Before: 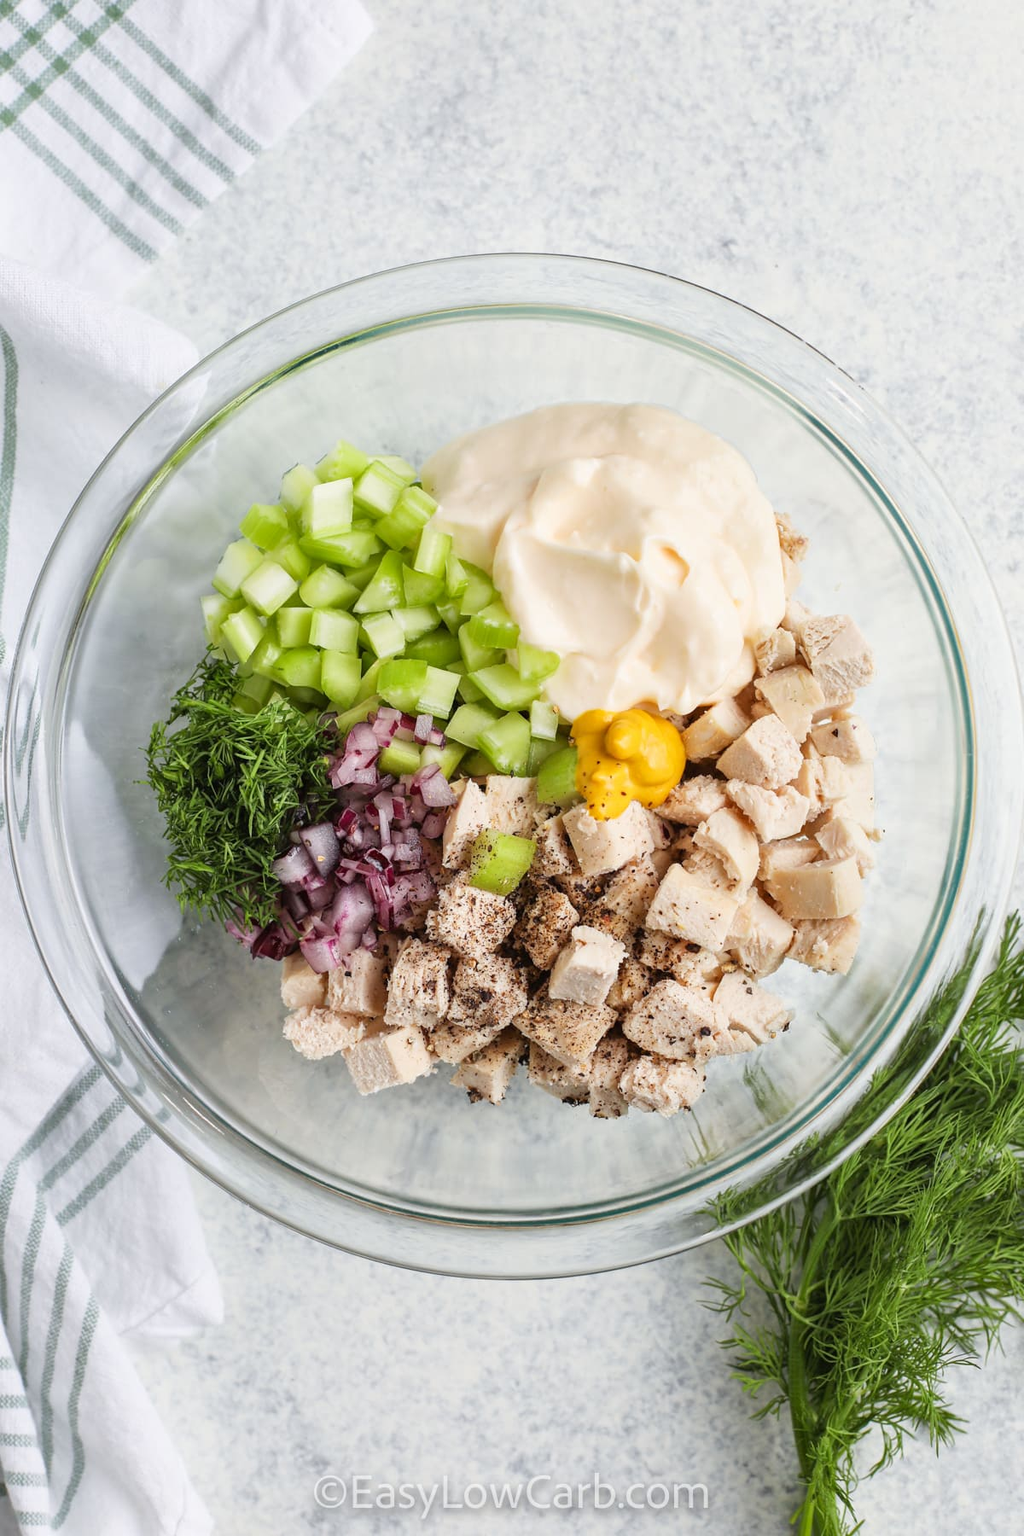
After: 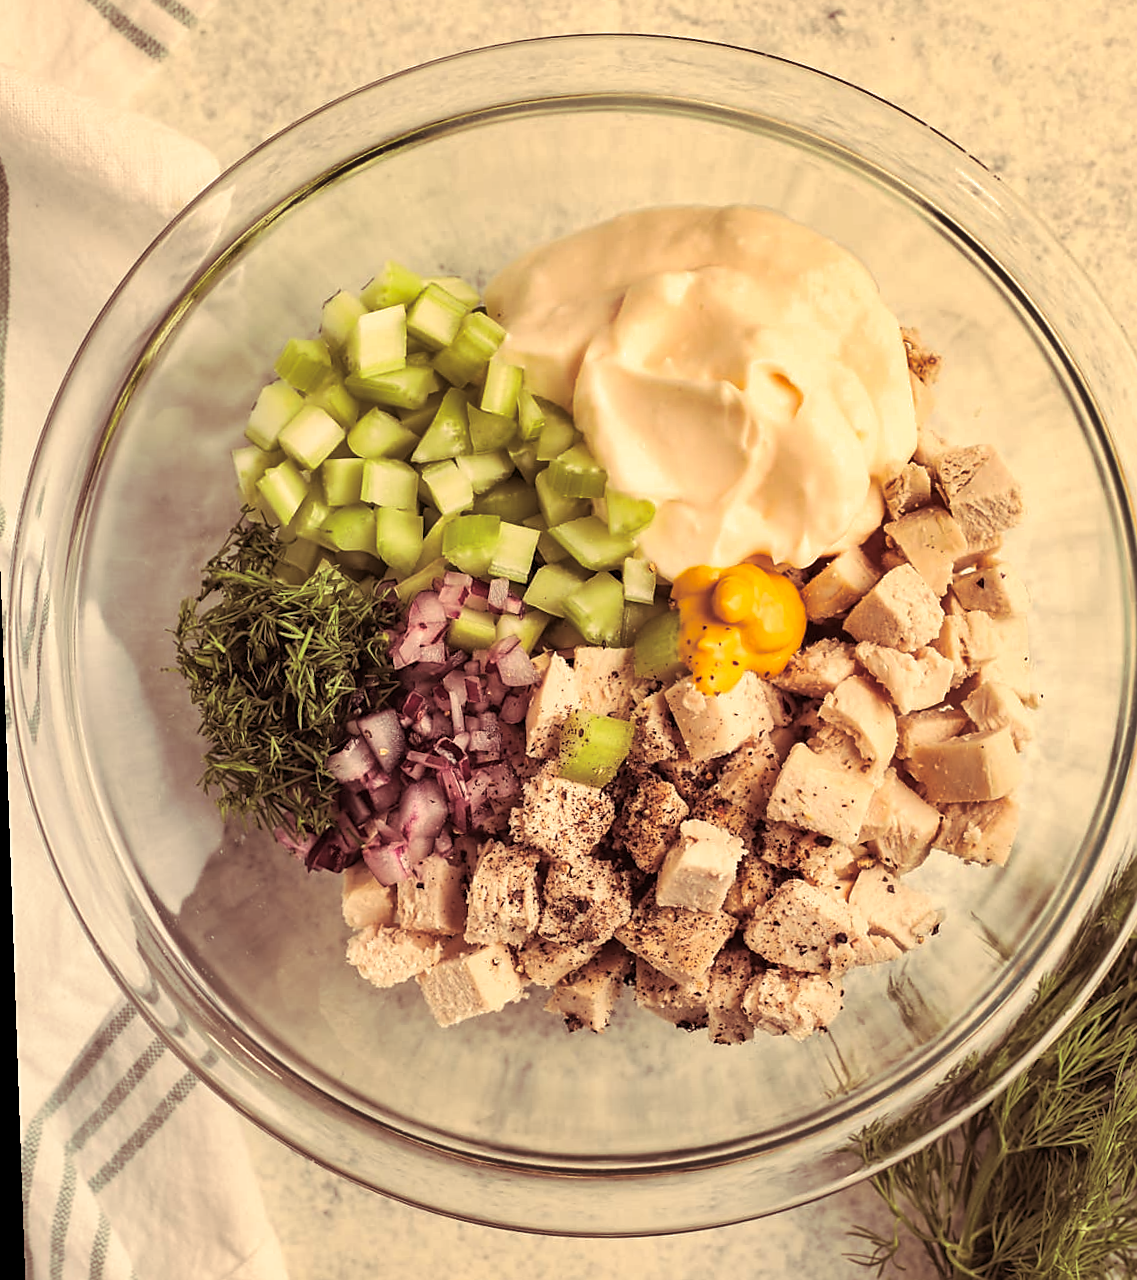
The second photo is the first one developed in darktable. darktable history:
sharpen: radius 1.864, amount 0.398, threshold 1.271
crop and rotate: angle 0.03°, top 11.643%, right 5.651%, bottom 11.189%
white balance: red 1.138, green 0.996, blue 0.812
shadows and highlights: low approximation 0.01, soften with gaussian
rotate and perspective: rotation -2°, crop left 0.022, crop right 0.978, crop top 0.049, crop bottom 0.951
split-toning: on, module defaults
